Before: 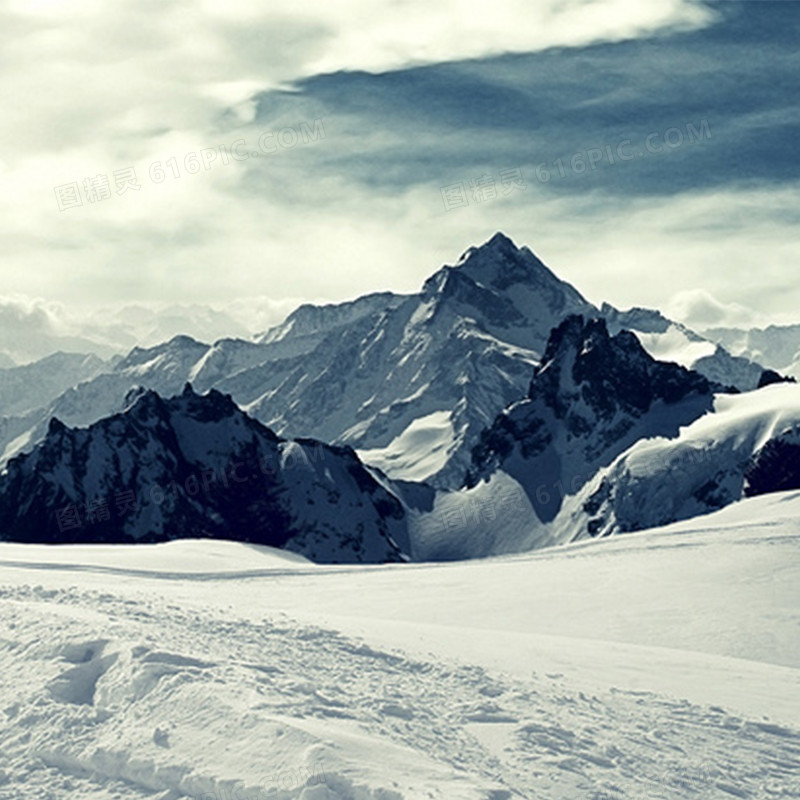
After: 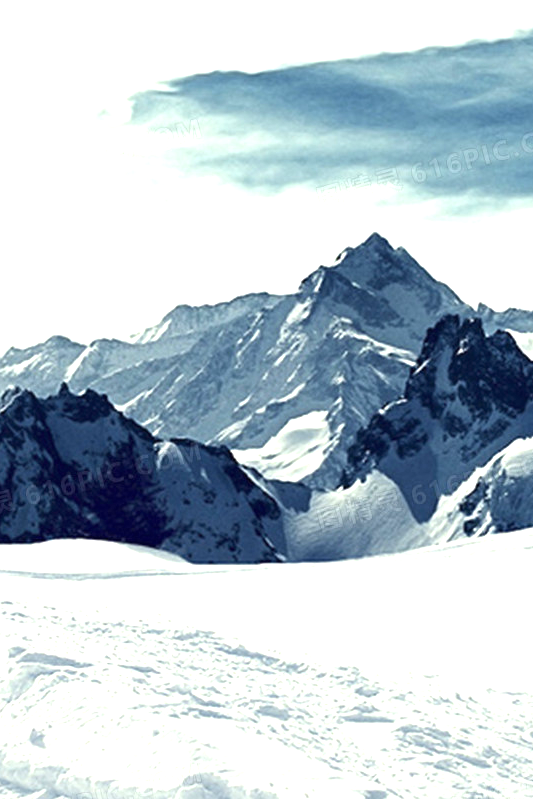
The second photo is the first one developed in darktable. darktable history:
crop and rotate: left 15.546%, right 17.787%
exposure: black level correction 0, exposure 1.1 EV, compensate exposure bias true, compensate highlight preservation false
